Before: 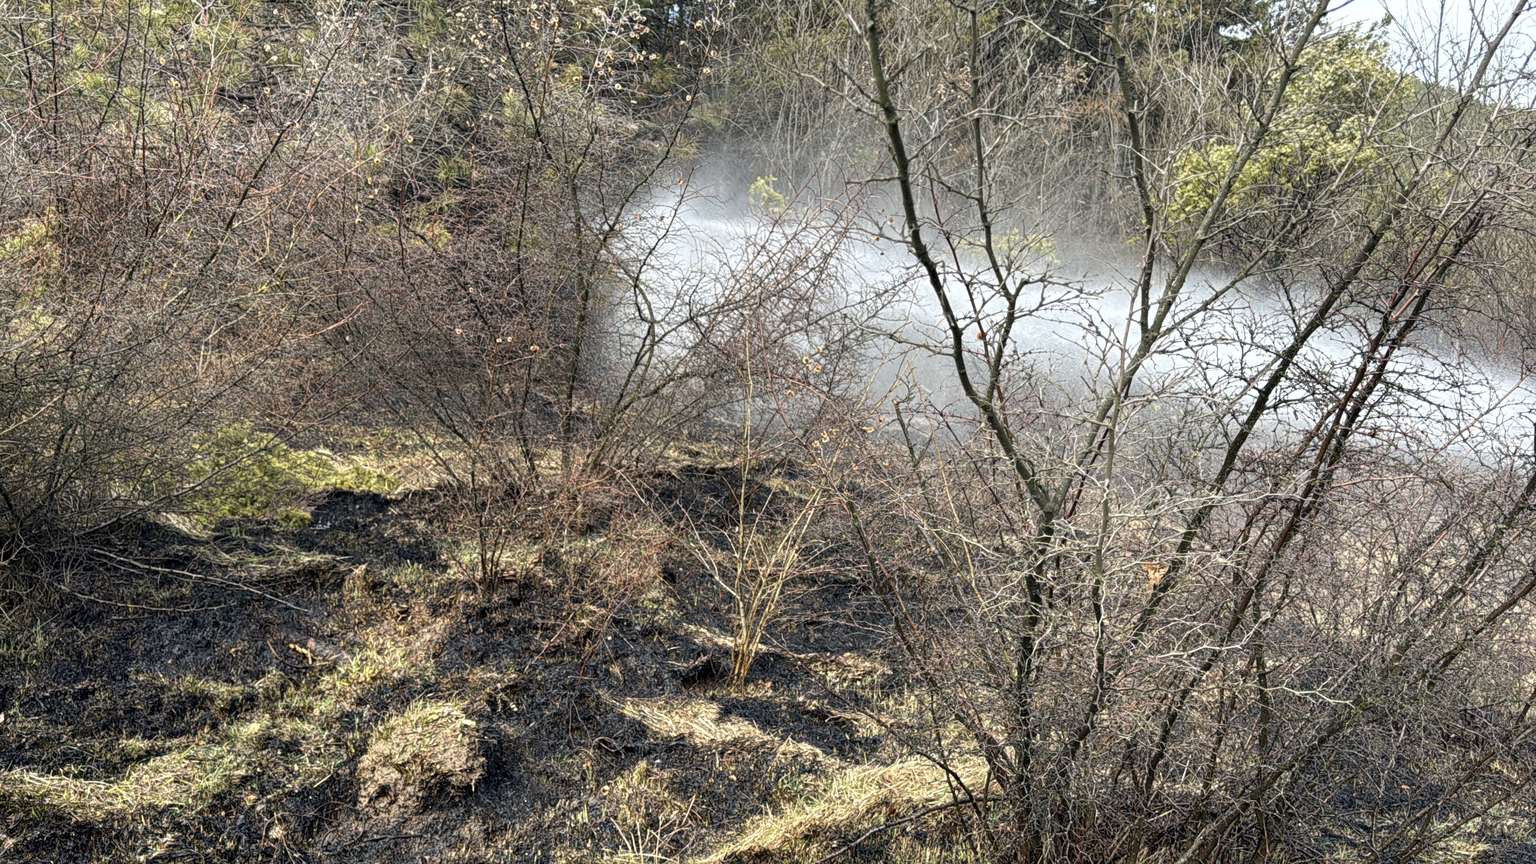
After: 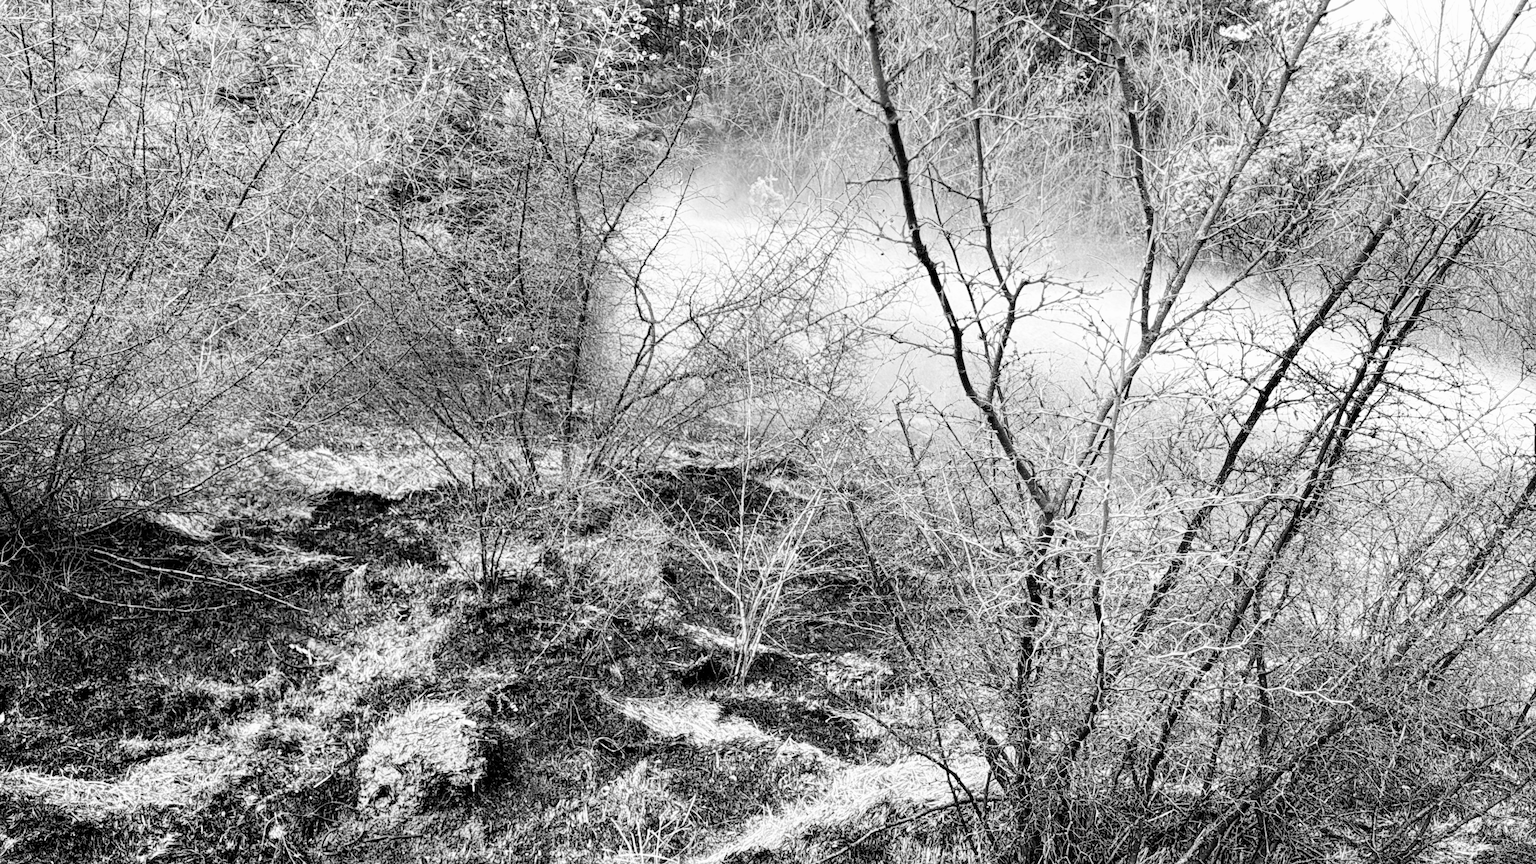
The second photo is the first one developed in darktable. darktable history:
exposure: black level correction 0, exposure 0.929 EV, compensate highlight preservation false
filmic rgb: black relative exposure -5.06 EV, white relative exposure 3.52 EV, threshold 3 EV, hardness 3.18, contrast 1.299, highlights saturation mix -48.73%, add noise in highlights 0.002, preserve chrominance luminance Y, color science v3 (2019), use custom middle-gray values true, contrast in highlights soft, enable highlight reconstruction true
